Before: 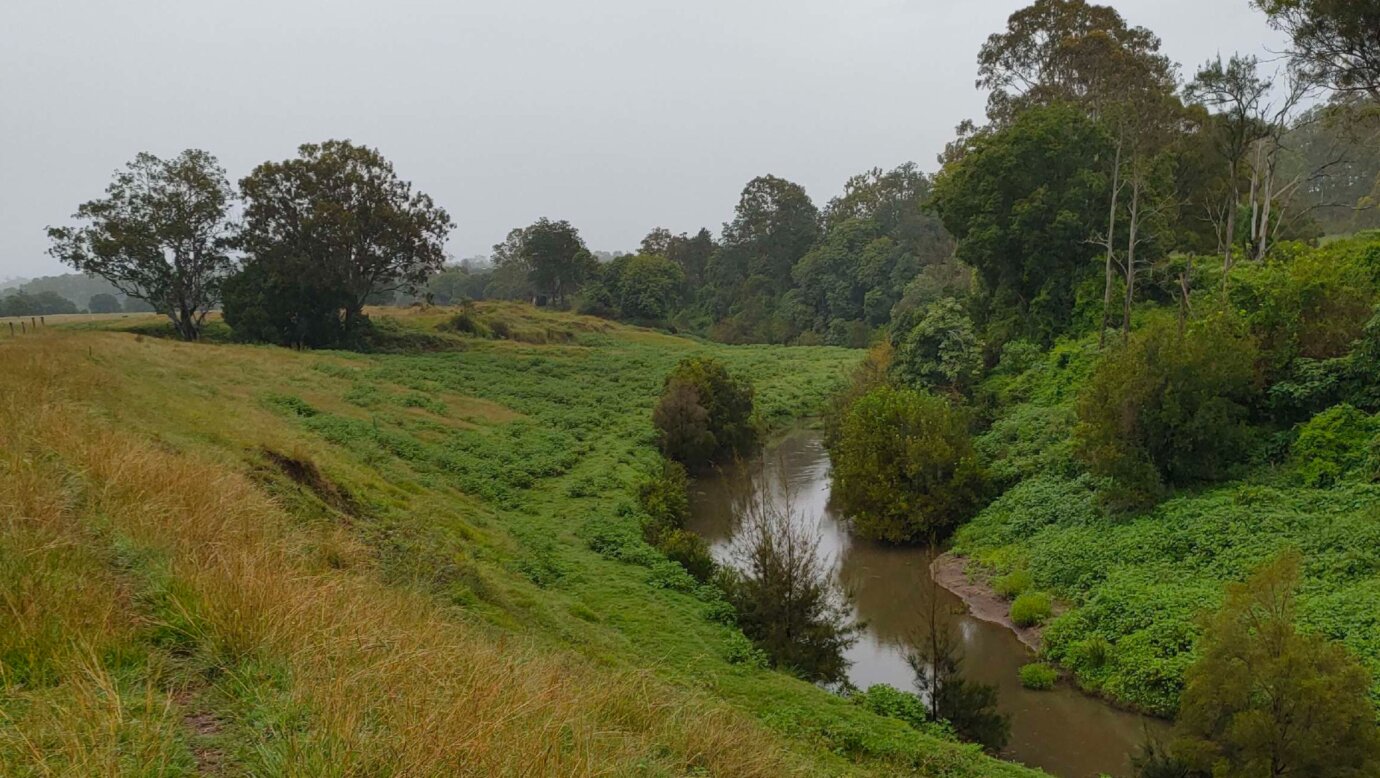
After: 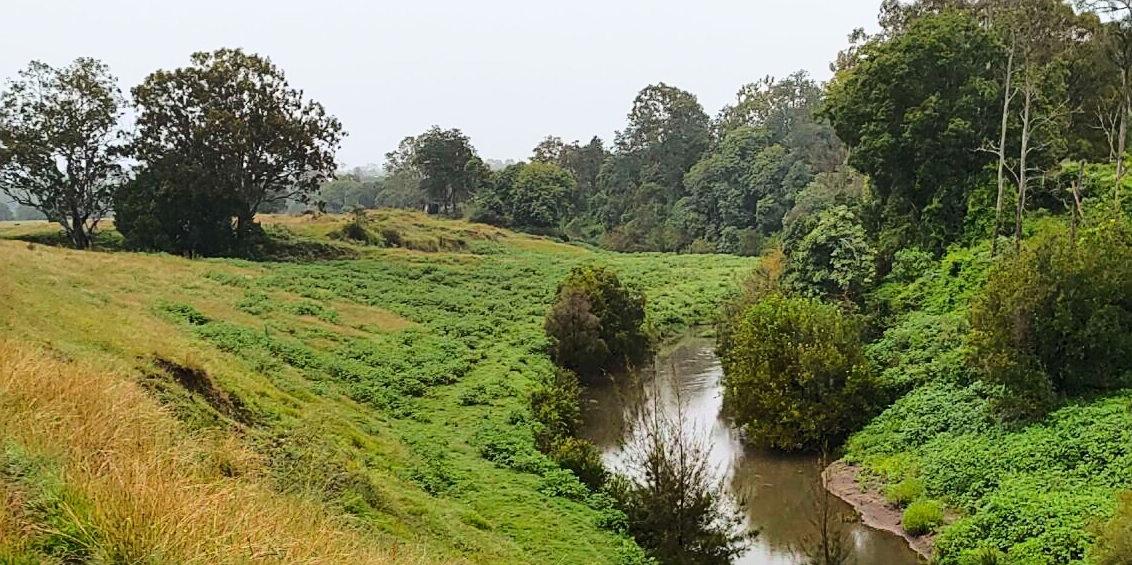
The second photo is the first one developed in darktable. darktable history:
crop: left 7.873%, top 11.875%, right 10.064%, bottom 15.483%
base curve: curves: ch0 [(0, 0) (0.032, 0.037) (0.105, 0.228) (0.435, 0.76) (0.856, 0.983) (1, 1)]
sharpen: on, module defaults
